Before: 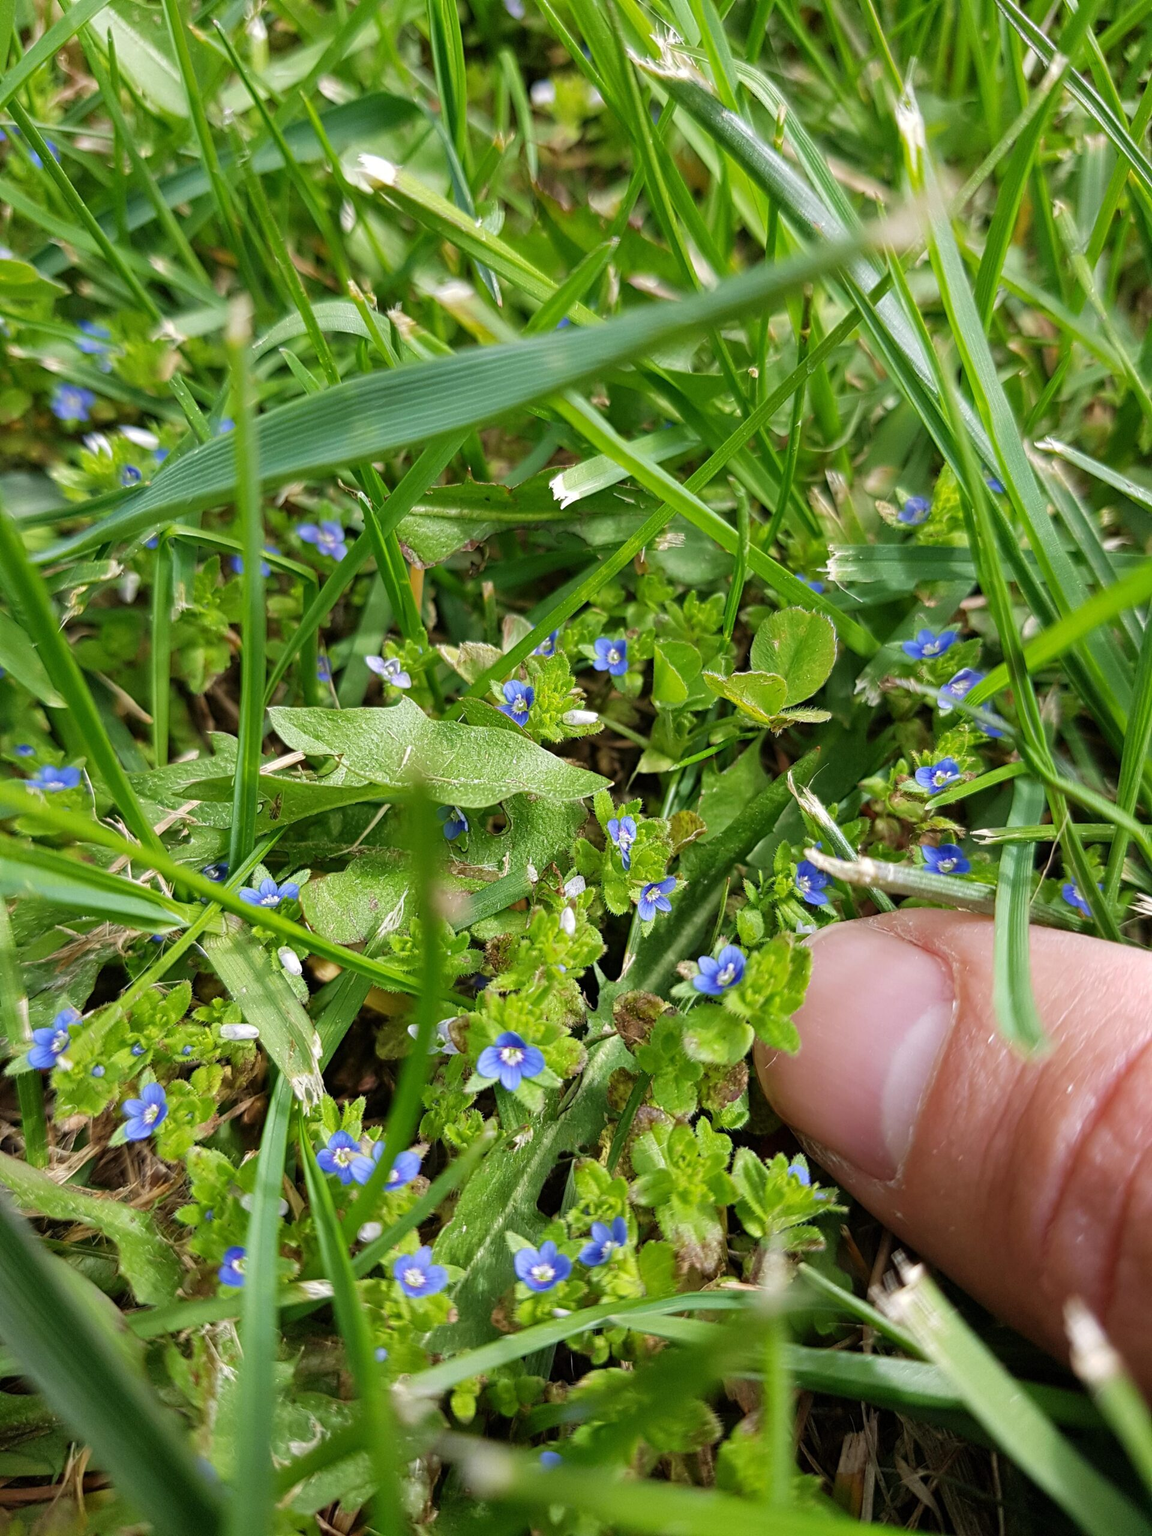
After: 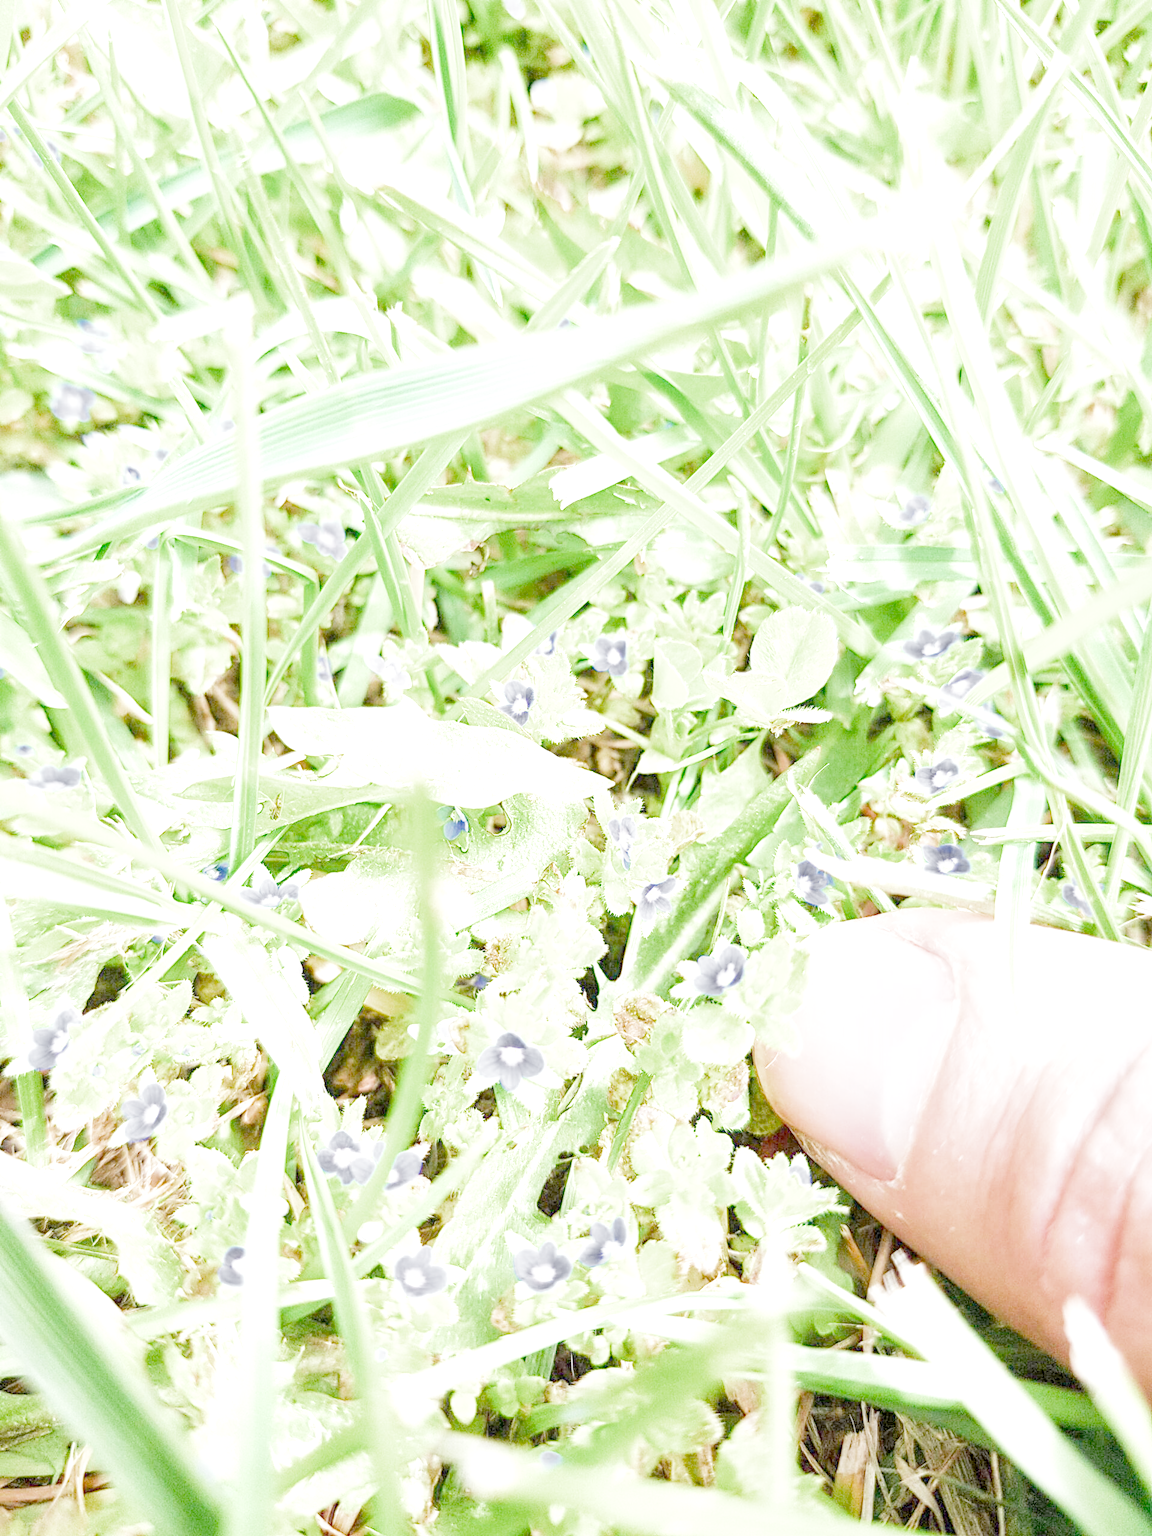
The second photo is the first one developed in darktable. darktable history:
color balance: output saturation 110%
exposure: exposure 0.6 EV, compensate highlight preservation false
local contrast: on, module defaults
filmic rgb: middle gray luminance 9.23%, black relative exposure -10.55 EV, white relative exposure 3.45 EV, threshold 6 EV, target black luminance 0%, hardness 5.98, latitude 59.69%, contrast 1.087, highlights saturation mix 5%, shadows ↔ highlights balance 29.23%, add noise in highlights 0, color science v3 (2019), use custom middle-gray values true, iterations of high-quality reconstruction 0, contrast in highlights soft, enable highlight reconstruction true
